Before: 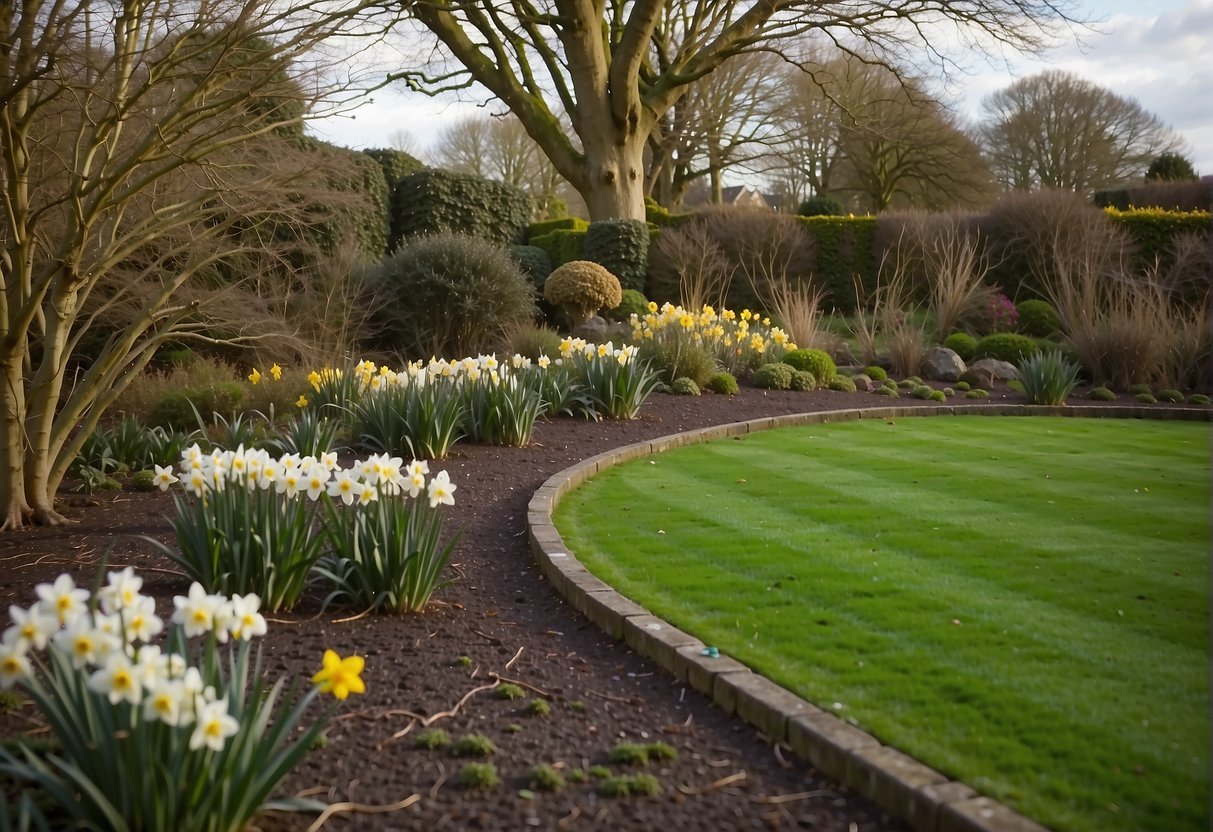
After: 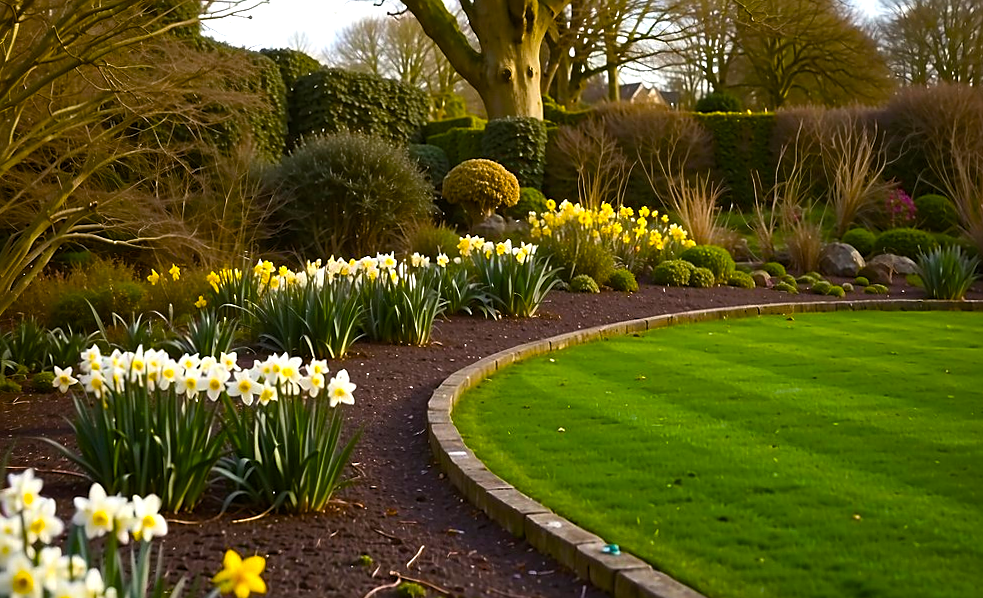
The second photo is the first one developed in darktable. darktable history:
exposure: exposure -0.01 EV, compensate highlight preservation false
crop: left 7.856%, top 11.836%, right 10.12%, bottom 15.387%
rotate and perspective: rotation -0.45°, automatic cropping original format, crop left 0.008, crop right 0.992, crop top 0.012, crop bottom 0.988
sharpen: on, module defaults
color balance rgb: linear chroma grading › global chroma 9%, perceptual saturation grading › global saturation 36%, perceptual saturation grading › shadows 35%, perceptual brilliance grading › global brilliance 15%, perceptual brilliance grading › shadows -35%, global vibrance 15%
